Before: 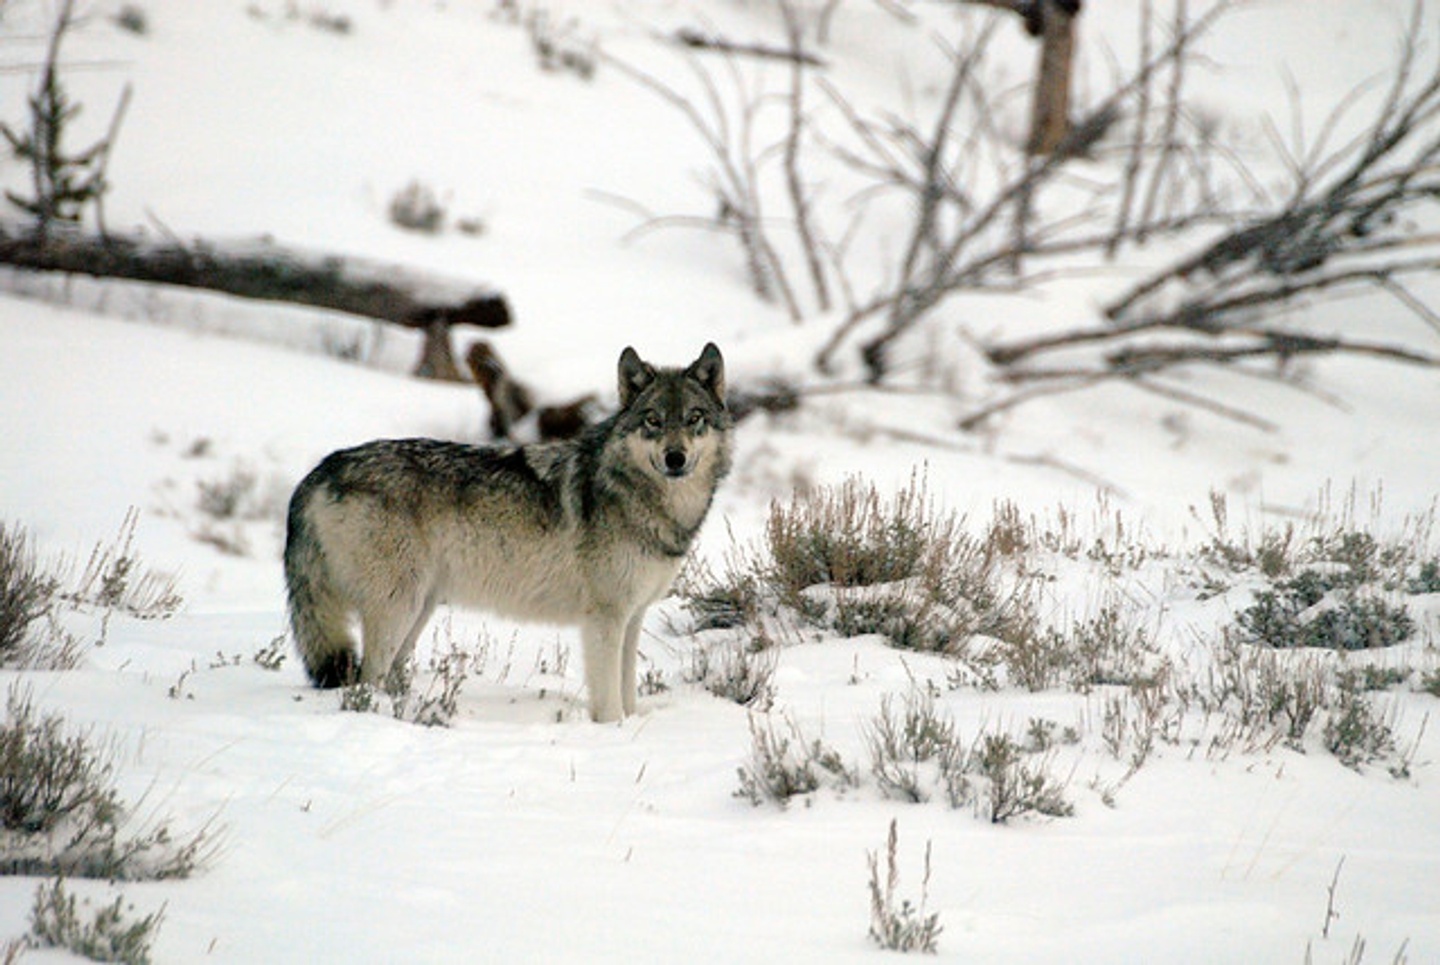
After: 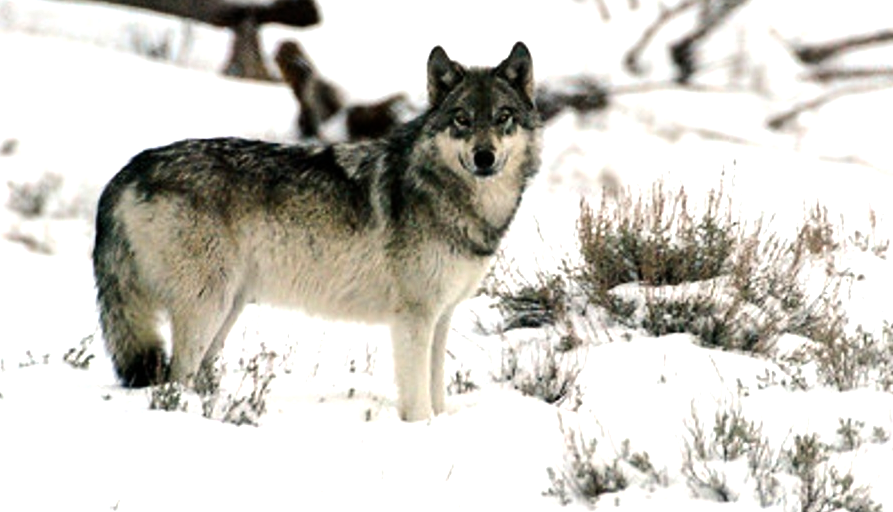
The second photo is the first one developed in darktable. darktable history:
crop: left 13.312%, top 31.28%, right 24.627%, bottom 15.582%
tone equalizer: -8 EV -0.75 EV, -7 EV -0.7 EV, -6 EV -0.6 EV, -5 EV -0.4 EV, -3 EV 0.4 EV, -2 EV 0.6 EV, -1 EV 0.7 EV, +0 EV 0.75 EV, edges refinement/feathering 500, mask exposure compensation -1.57 EV, preserve details no
